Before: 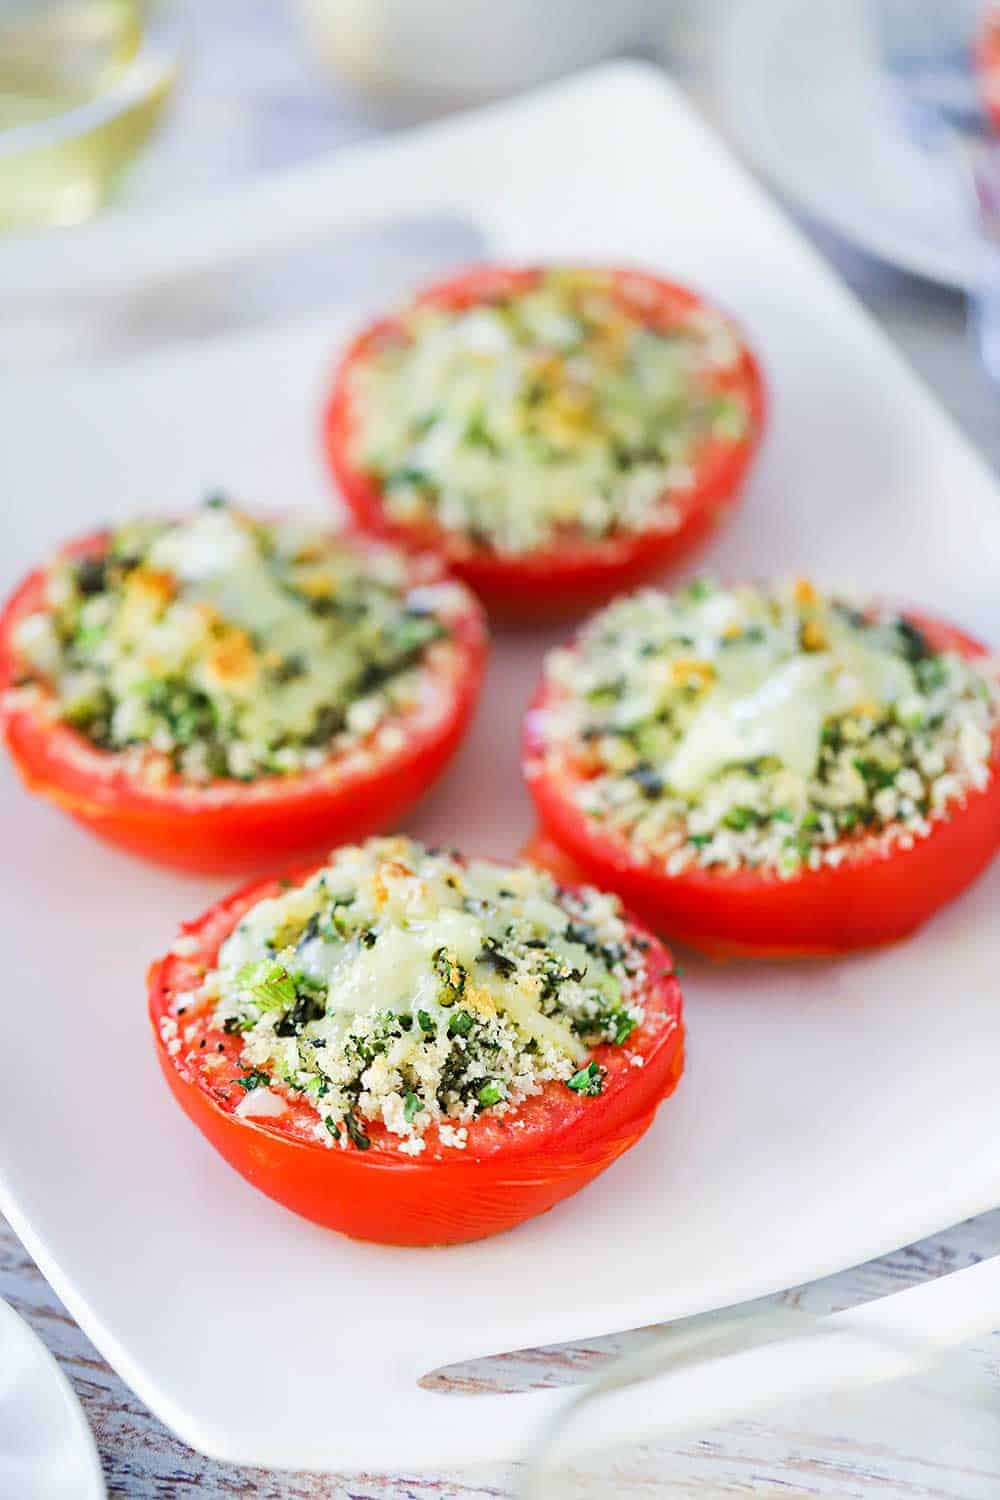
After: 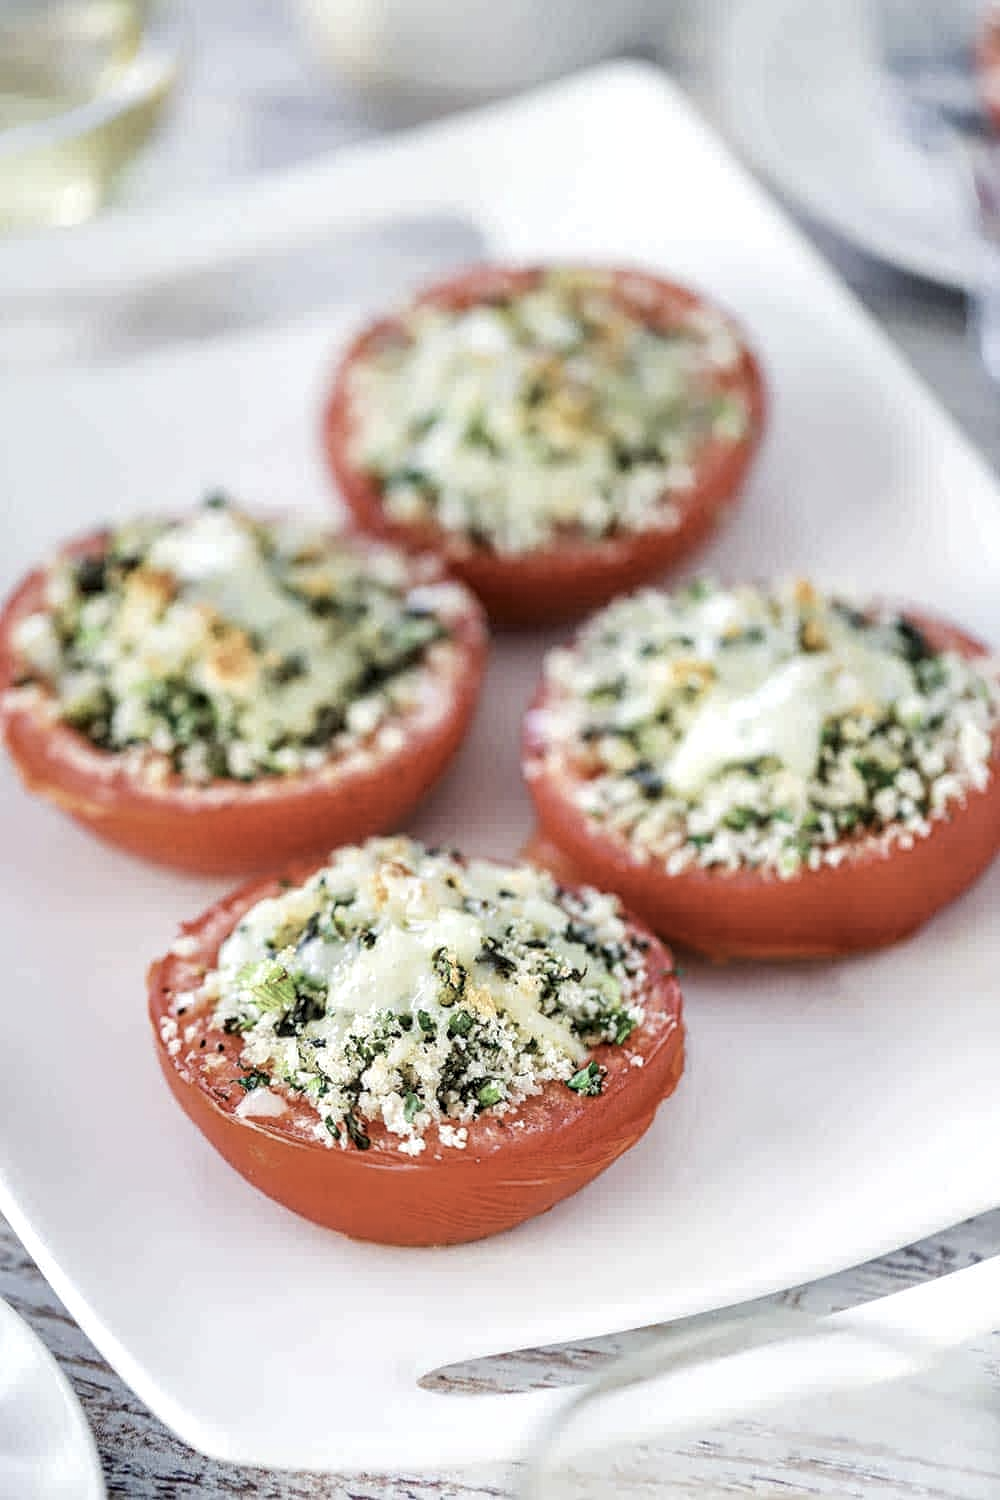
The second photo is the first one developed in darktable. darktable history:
local contrast: highlights 25%, detail 150%
color correction: highlights b* -0.003, saturation 0.544
